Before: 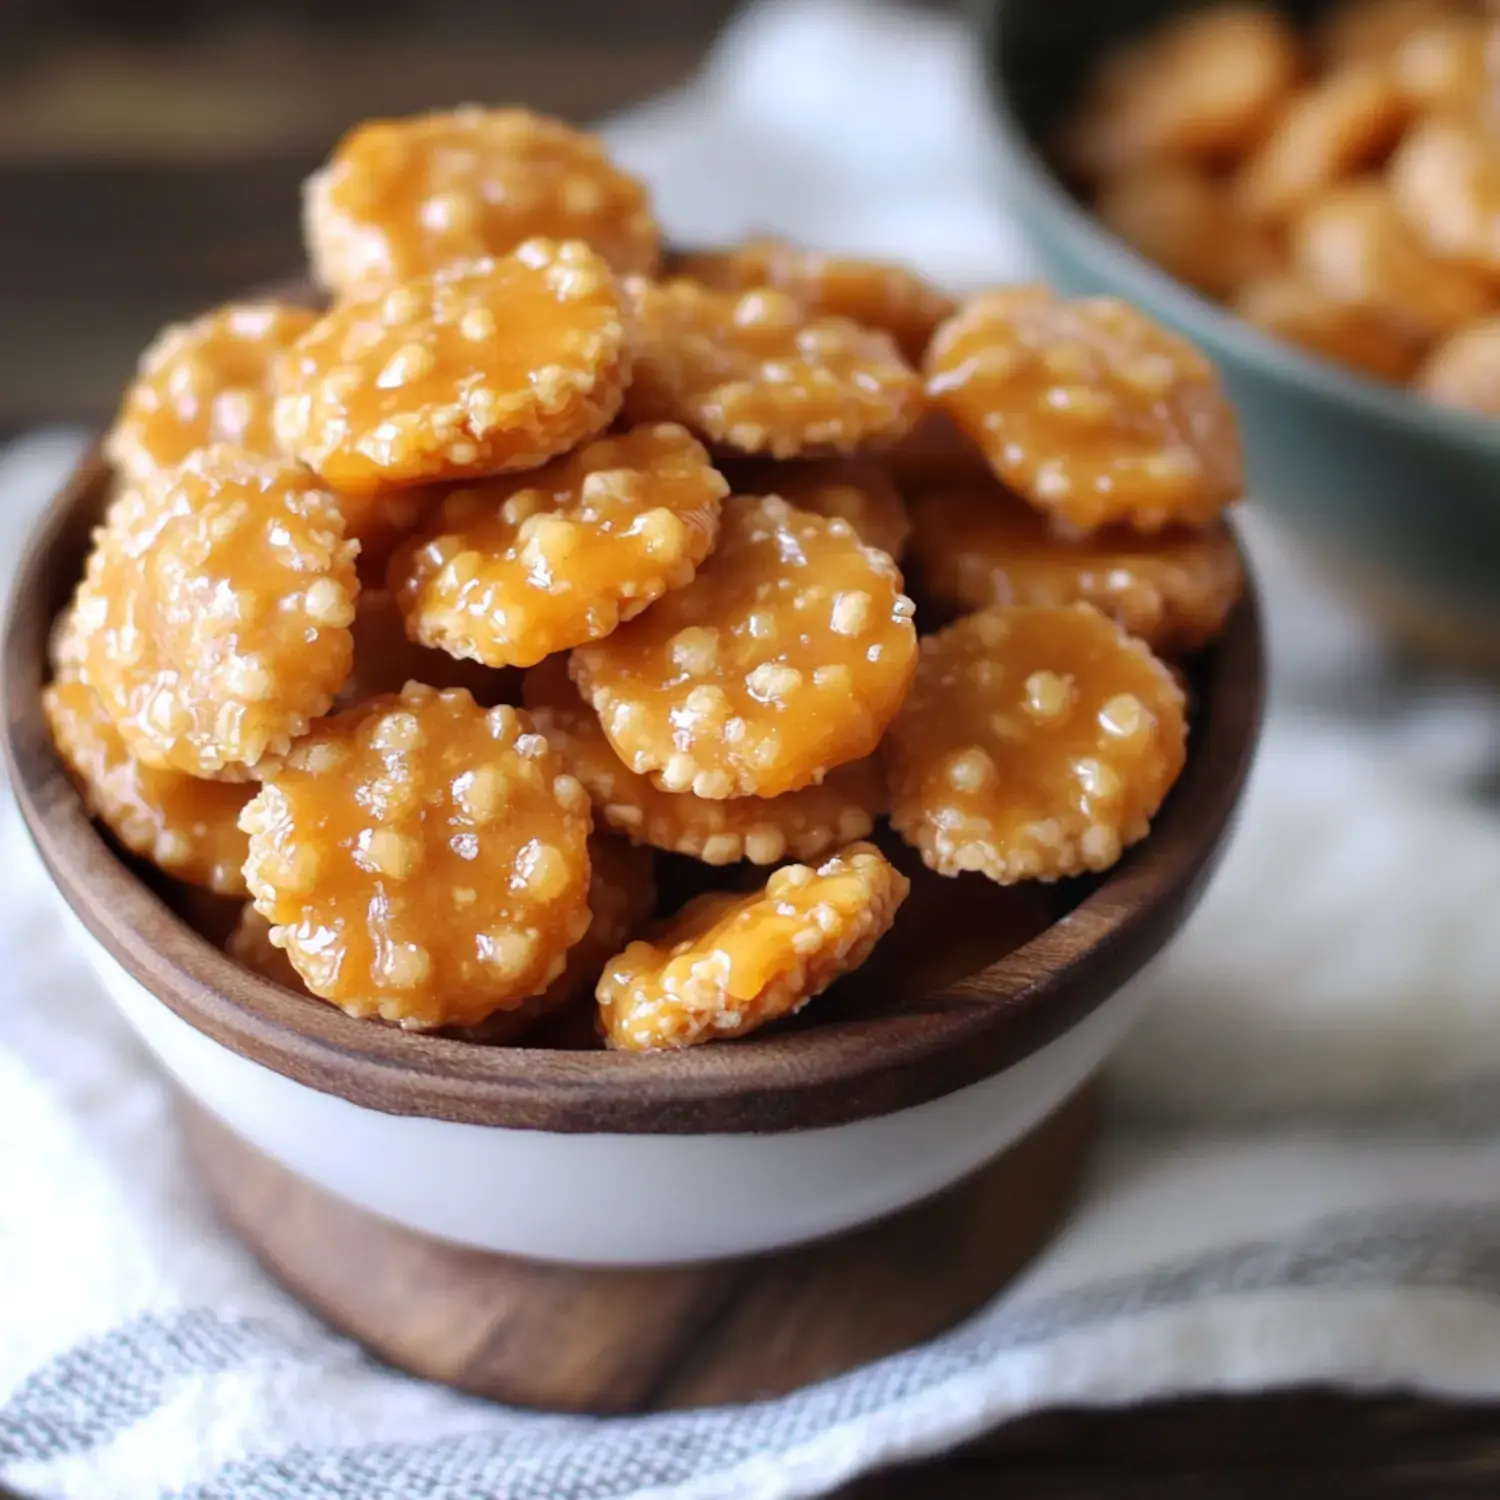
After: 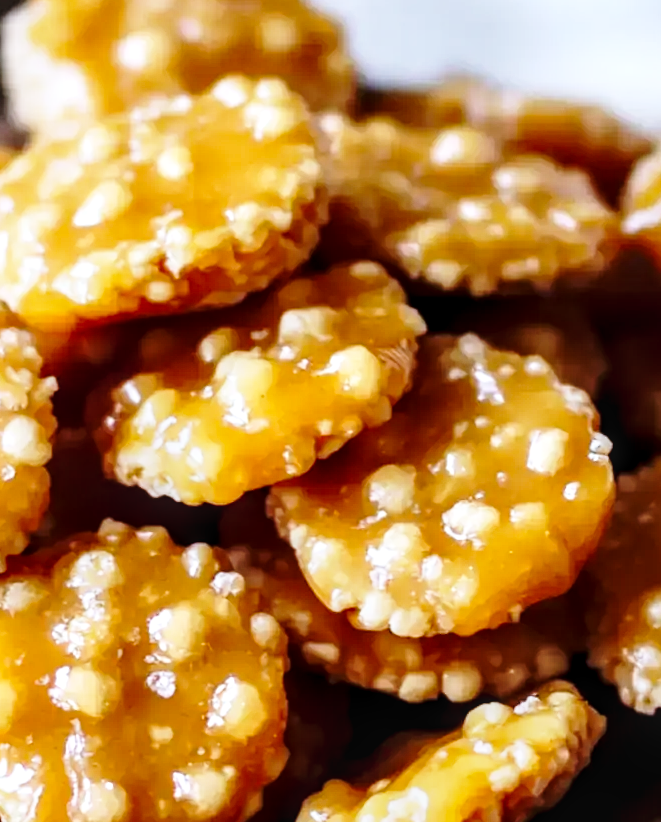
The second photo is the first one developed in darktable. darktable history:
tone equalizer: -8 EV -0.75 EV, -7 EV -0.7 EV, -6 EV -0.6 EV, -5 EV -0.4 EV, -3 EV 0.4 EV, -2 EV 0.6 EV, -1 EV 0.7 EV, +0 EV 0.75 EV, edges refinement/feathering 500, mask exposure compensation -1.57 EV, preserve details no
local contrast: detail 130%
white balance: red 0.954, blue 1.079
crop: left 20.248%, top 10.86%, right 35.675%, bottom 34.321%
base curve: curves: ch0 [(0, 0) (0.028, 0.03) (0.121, 0.232) (0.46, 0.748) (0.859, 0.968) (1, 1)], preserve colors none
exposure: black level correction 0.009, exposure -0.637 EV, compensate highlight preservation false
